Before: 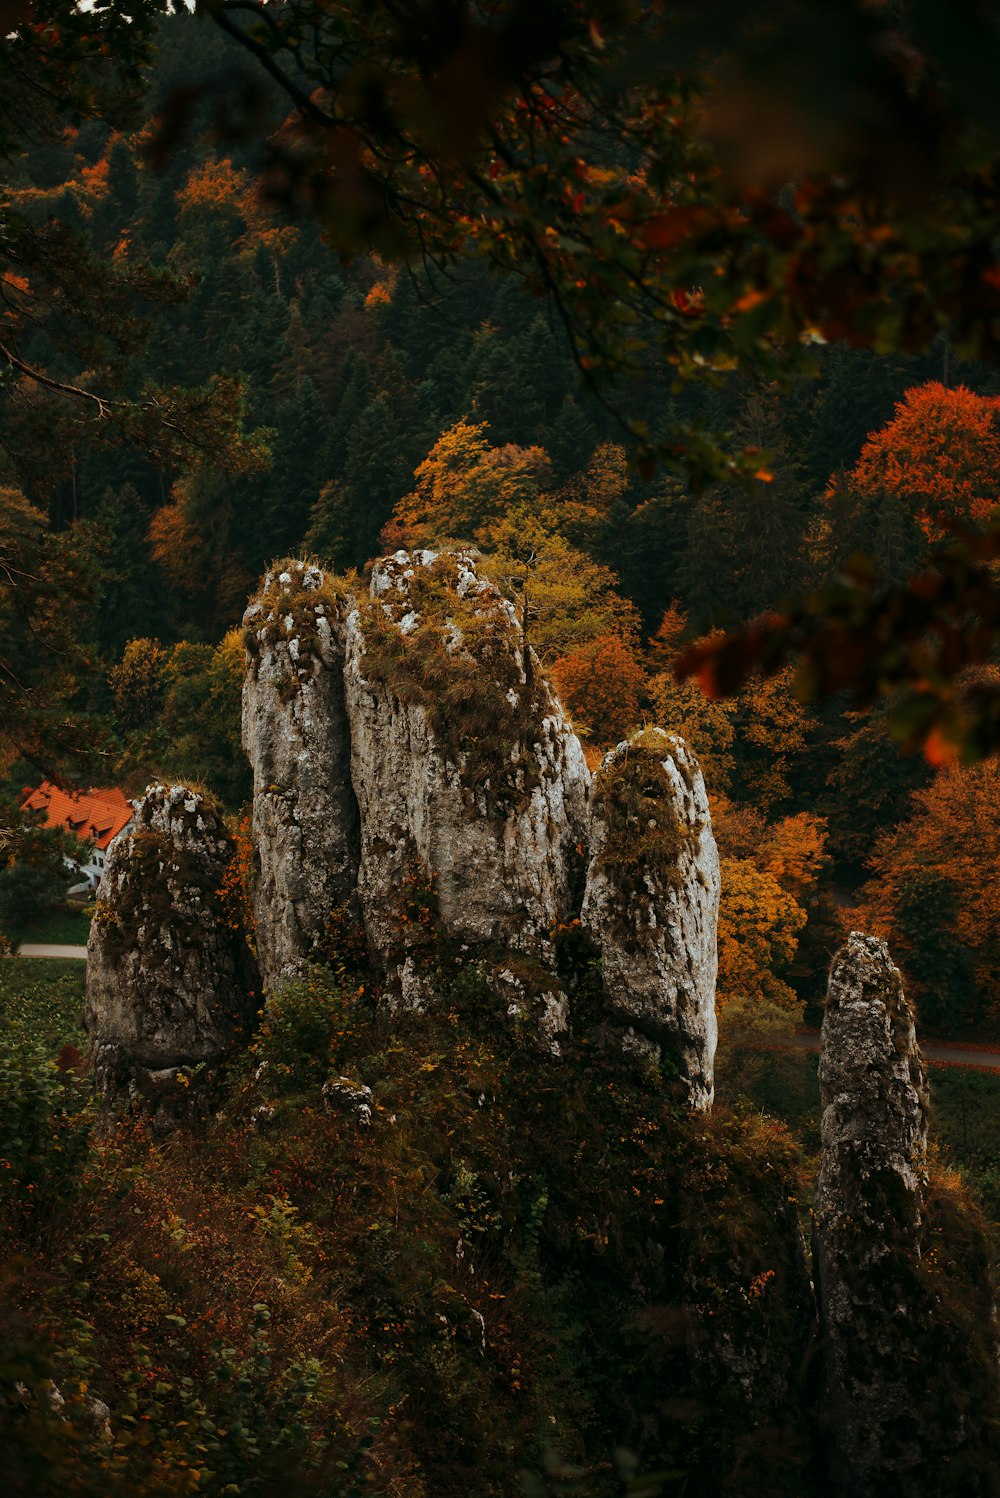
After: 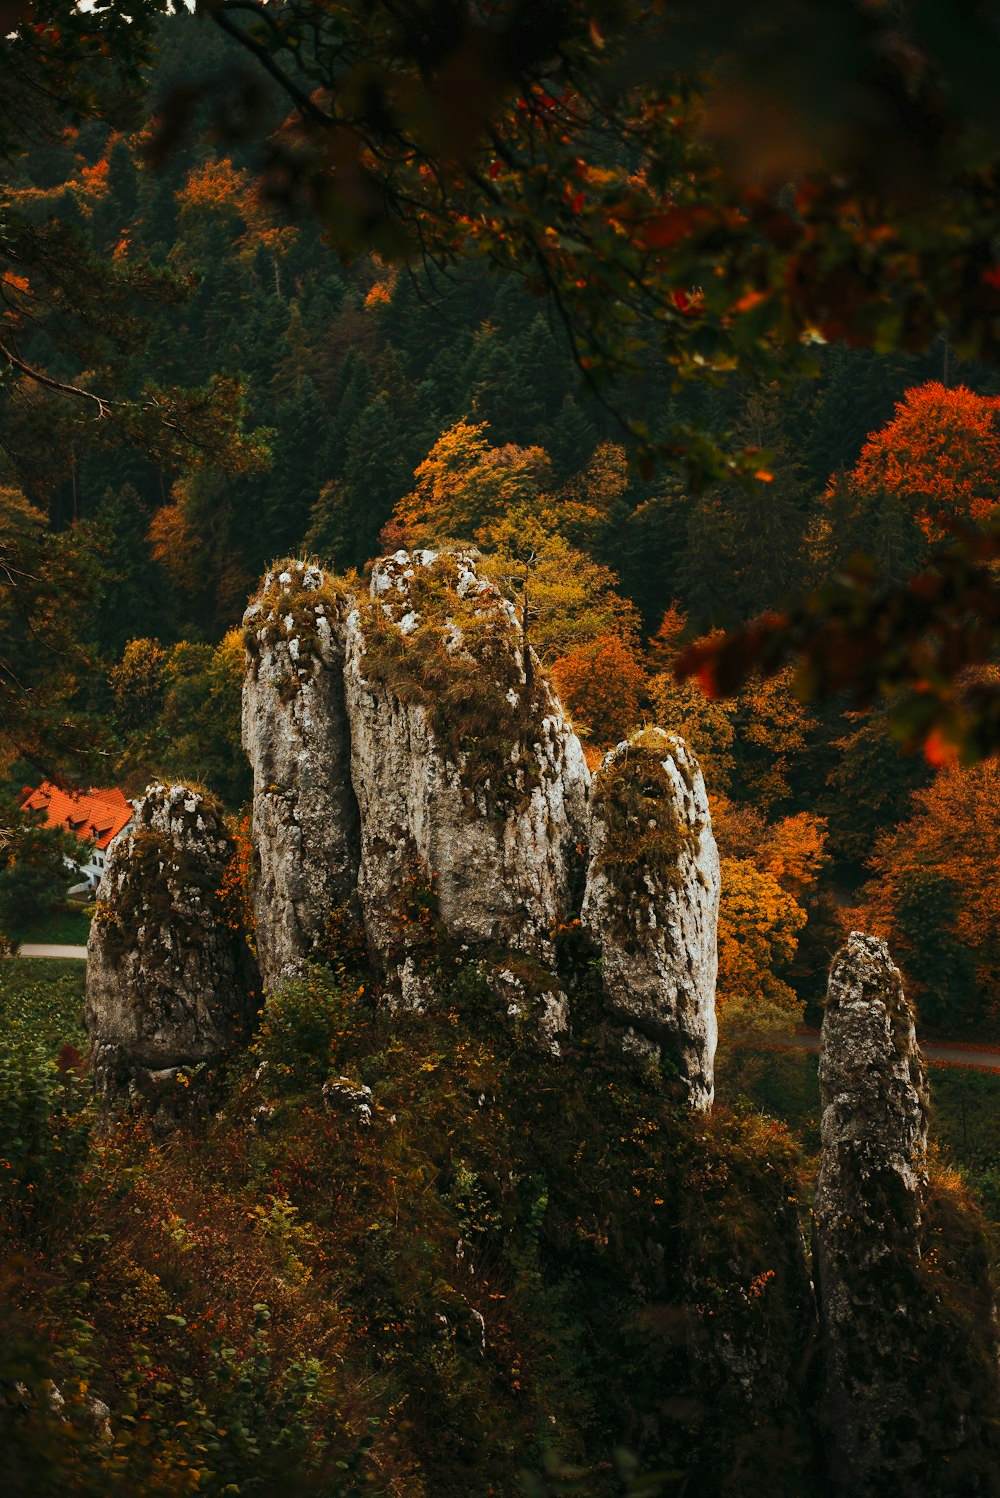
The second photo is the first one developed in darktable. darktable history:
sigmoid: contrast 1.22, skew 0.65
contrast brightness saturation: contrast 0.2, brightness 0.16, saturation 0.22
